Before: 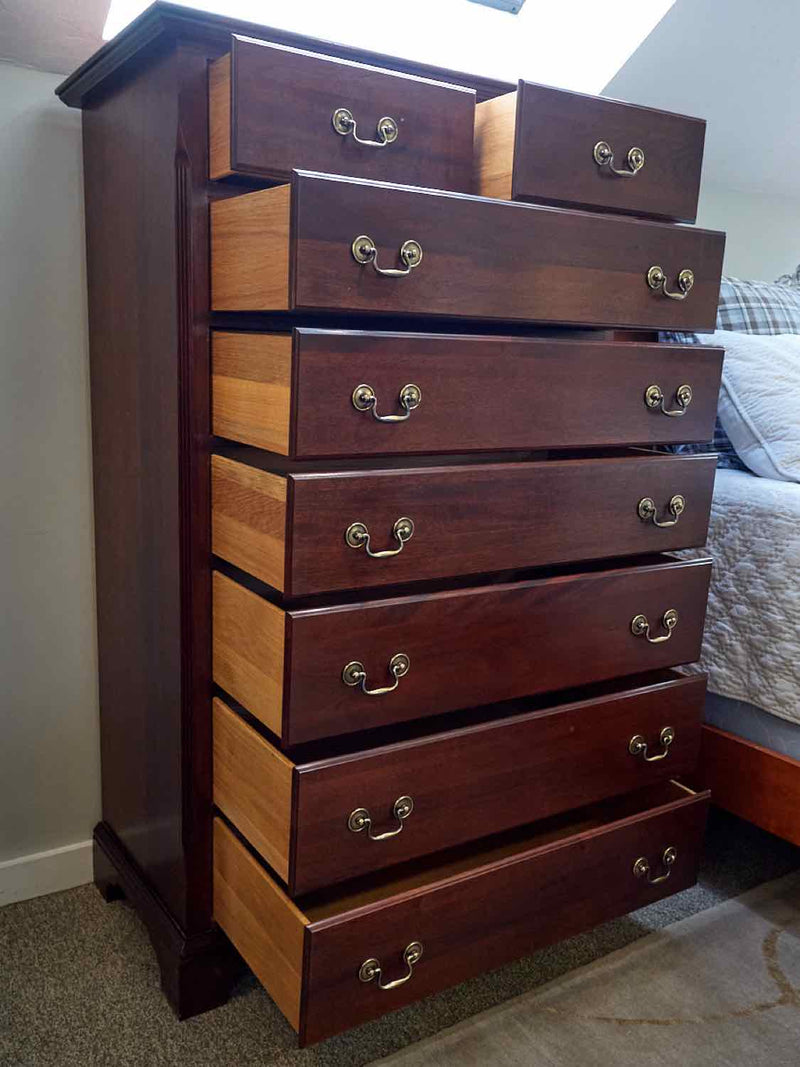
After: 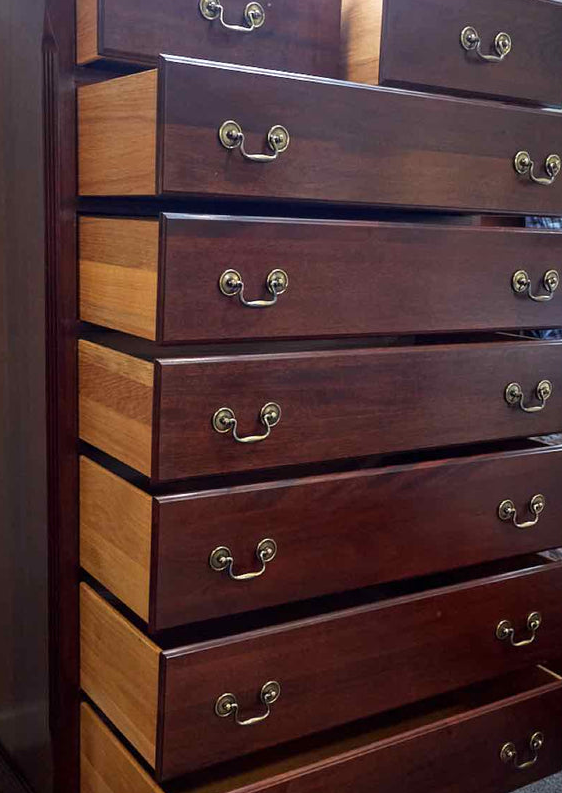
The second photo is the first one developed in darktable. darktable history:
crop and rotate: left 16.701%, top 10.868%, right 12.935%, bottom 14.738%
